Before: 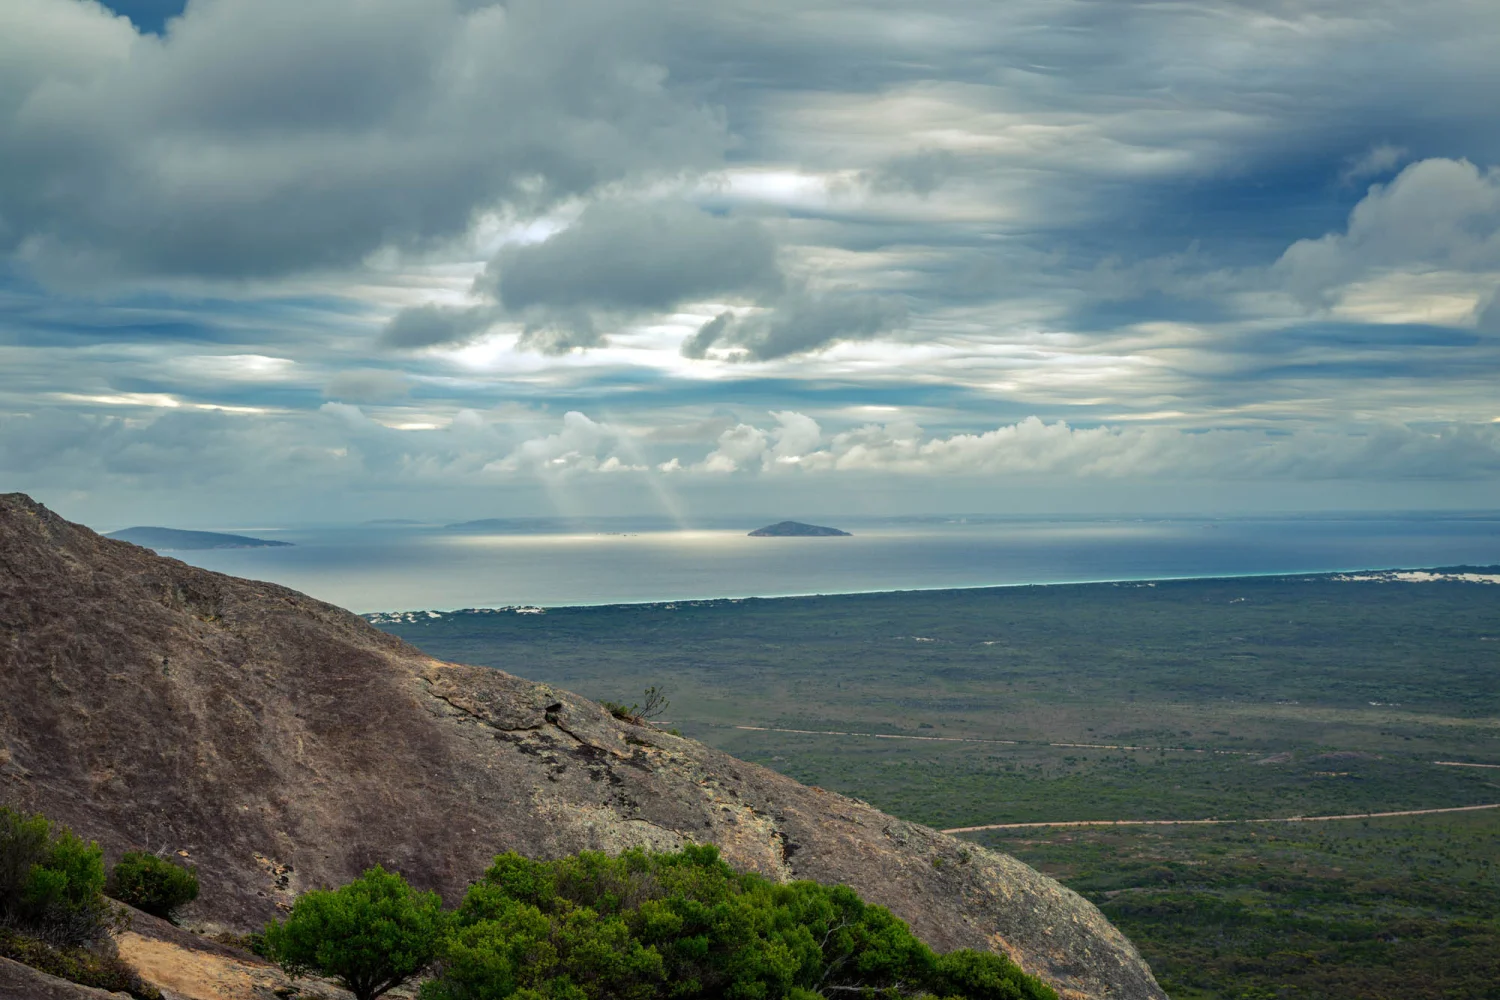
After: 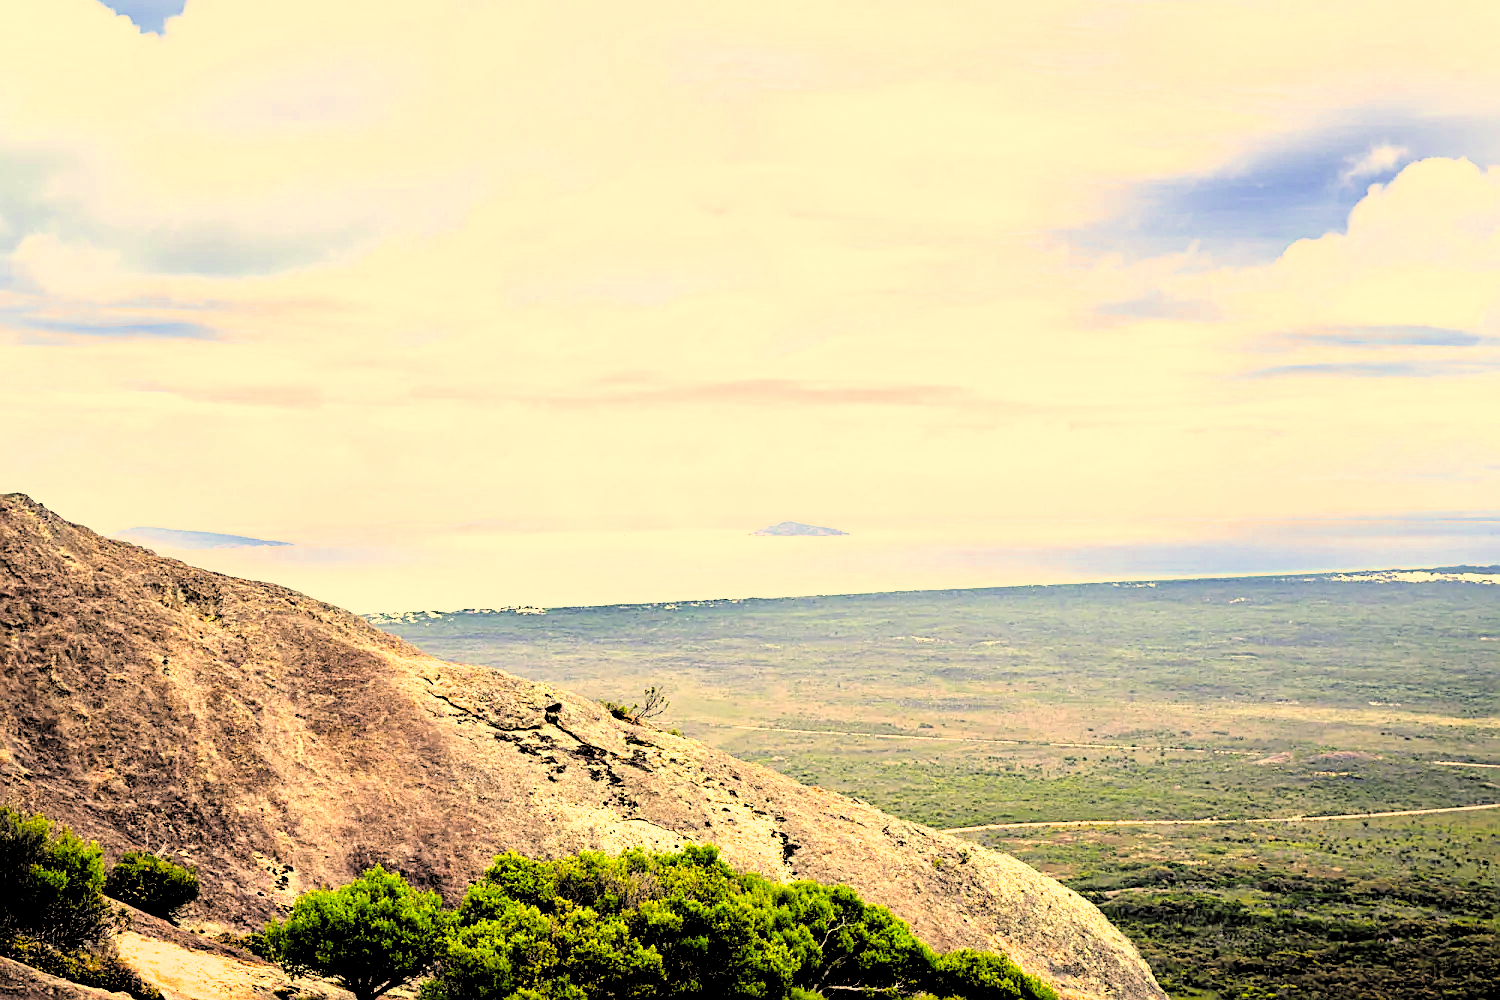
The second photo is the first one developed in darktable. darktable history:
sharpen: on, module defaults
filmic rgb: middle gray luminance 13.55%, black relative exposure -1.97 EV, white relative exposure 3.1 EV, threshold 6 EV, target black luminance 0%, hardness 1.79, latitude 59.23%, contrast 1.728, highlights saturation mix 5%, shadows ↔ highlights balance -37.52%, add noise in highlights 0, color science v3 (2019), use custom middle-gray values true, iterations of high-quality reconstruction 0, contrast in highlights soft, enable highlight reconstruction true
color correction: highlights a* 15, highlights b* 31.55
exposure: black level correction 0.001, exposure 1.735 EV, compensate highlight preservation false
